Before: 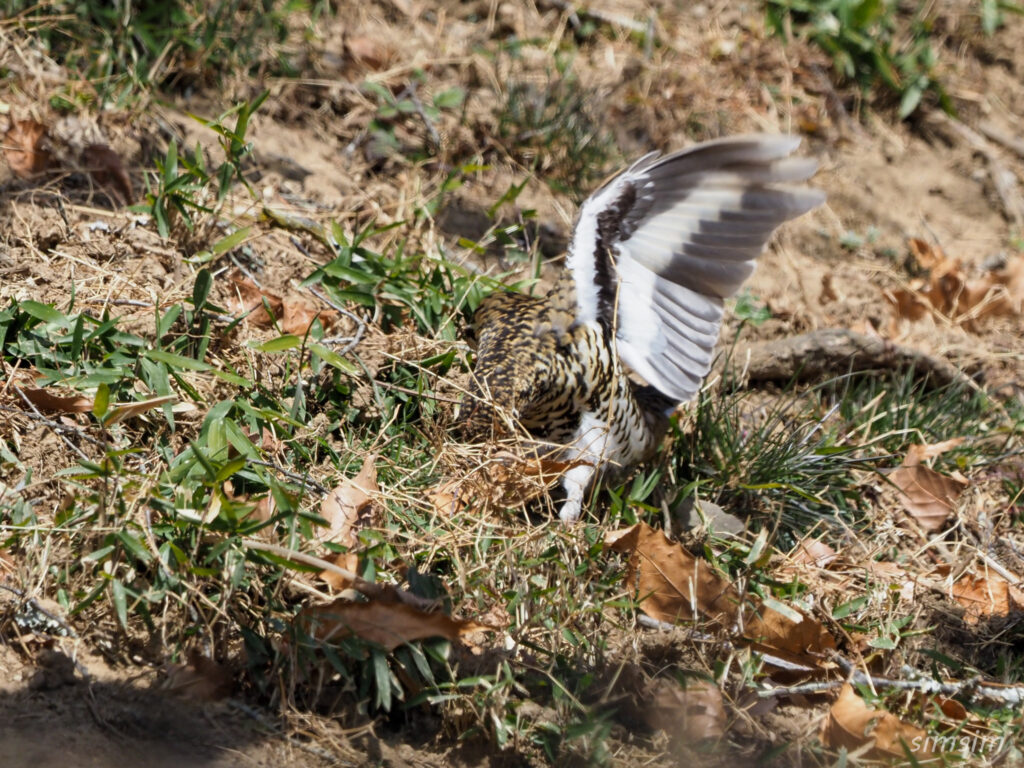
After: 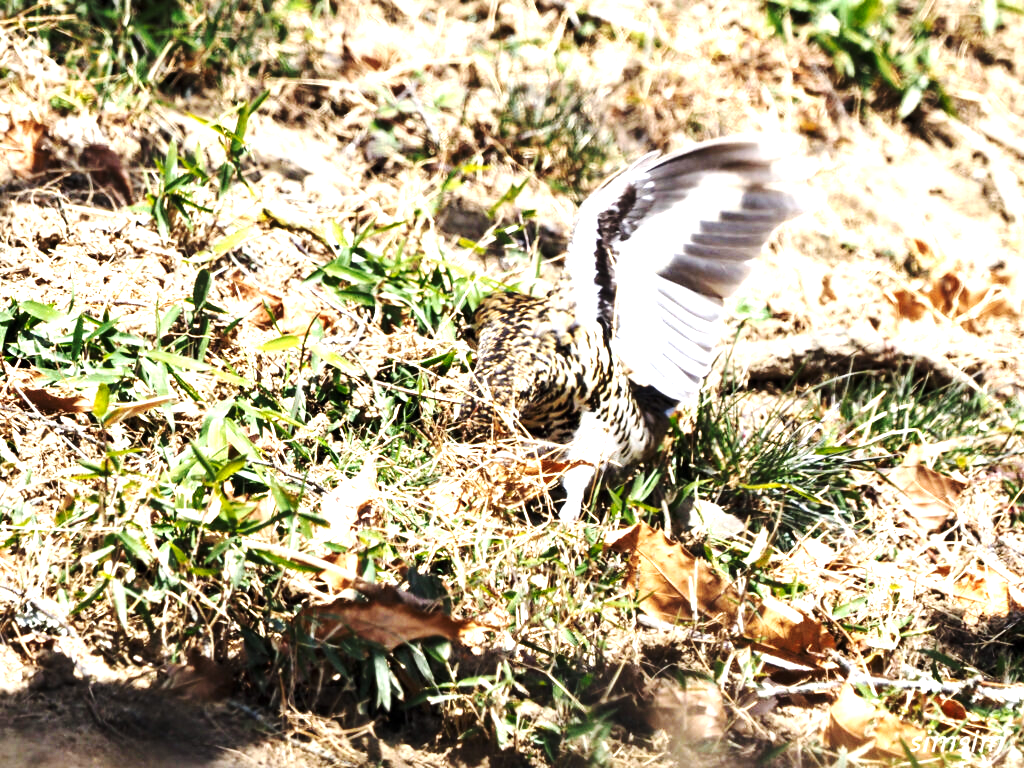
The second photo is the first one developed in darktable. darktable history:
contrast brightness saturation: contrast 0.109, saturation -0.161
base curve: curves: ch0 [(0, 0) (0.036, 0.037) (0.121, 0.228) (0.46, 0.76) (0.859, 0.983) (1, 1)], preserve colors none
levels: levels [0, 0.394, 0.787]
